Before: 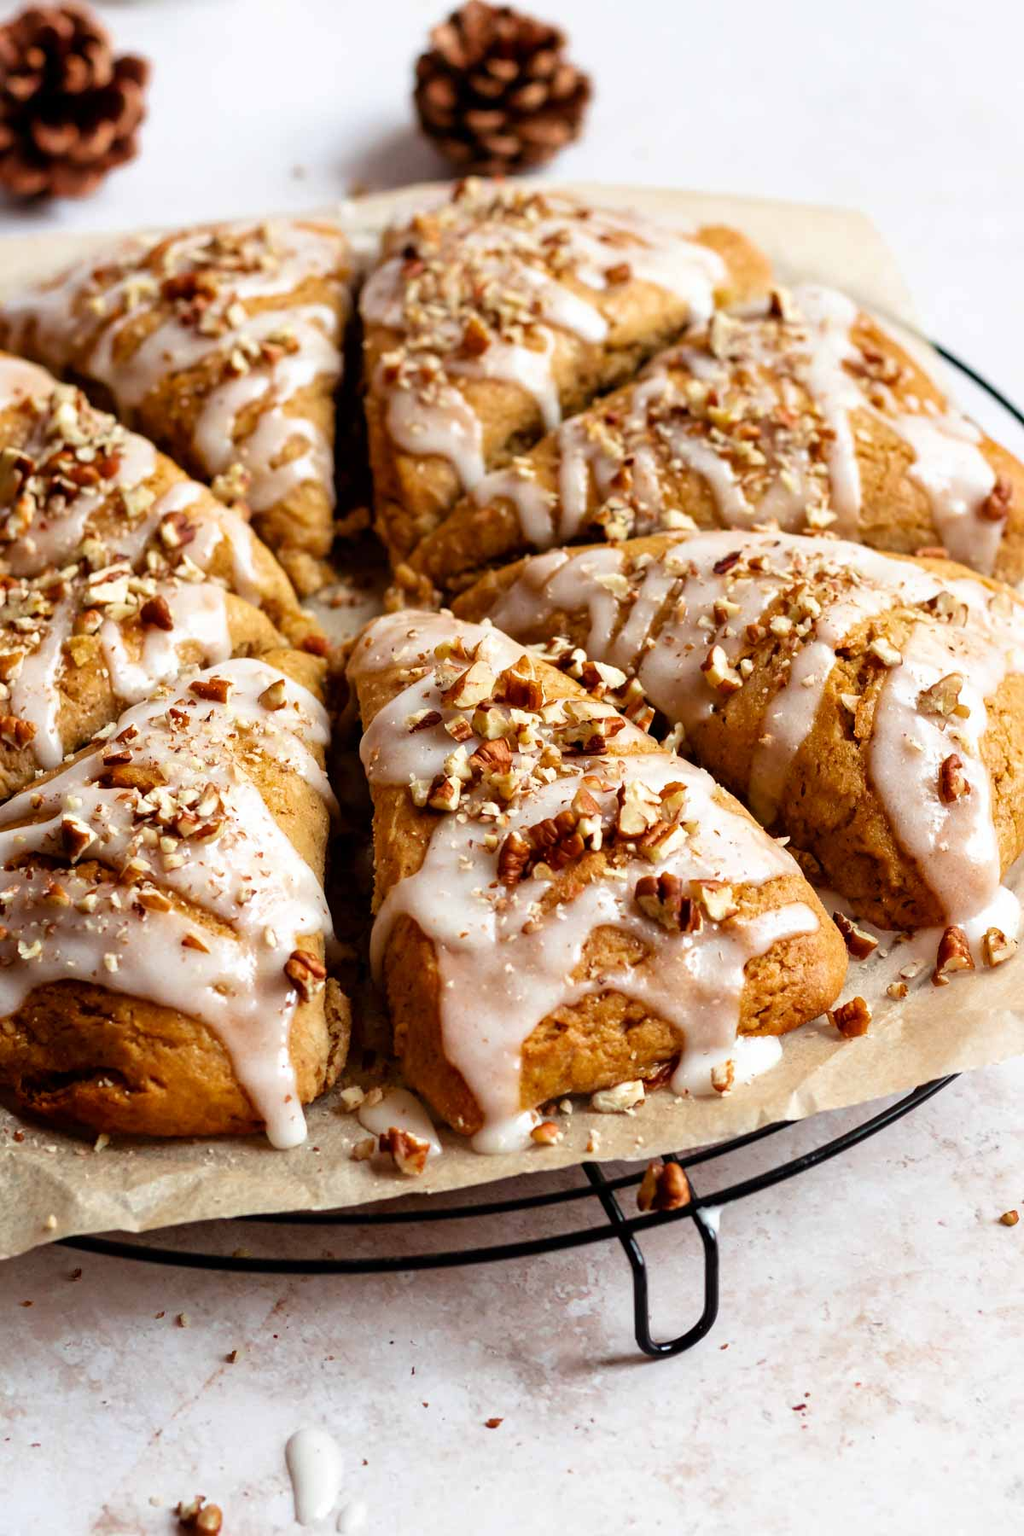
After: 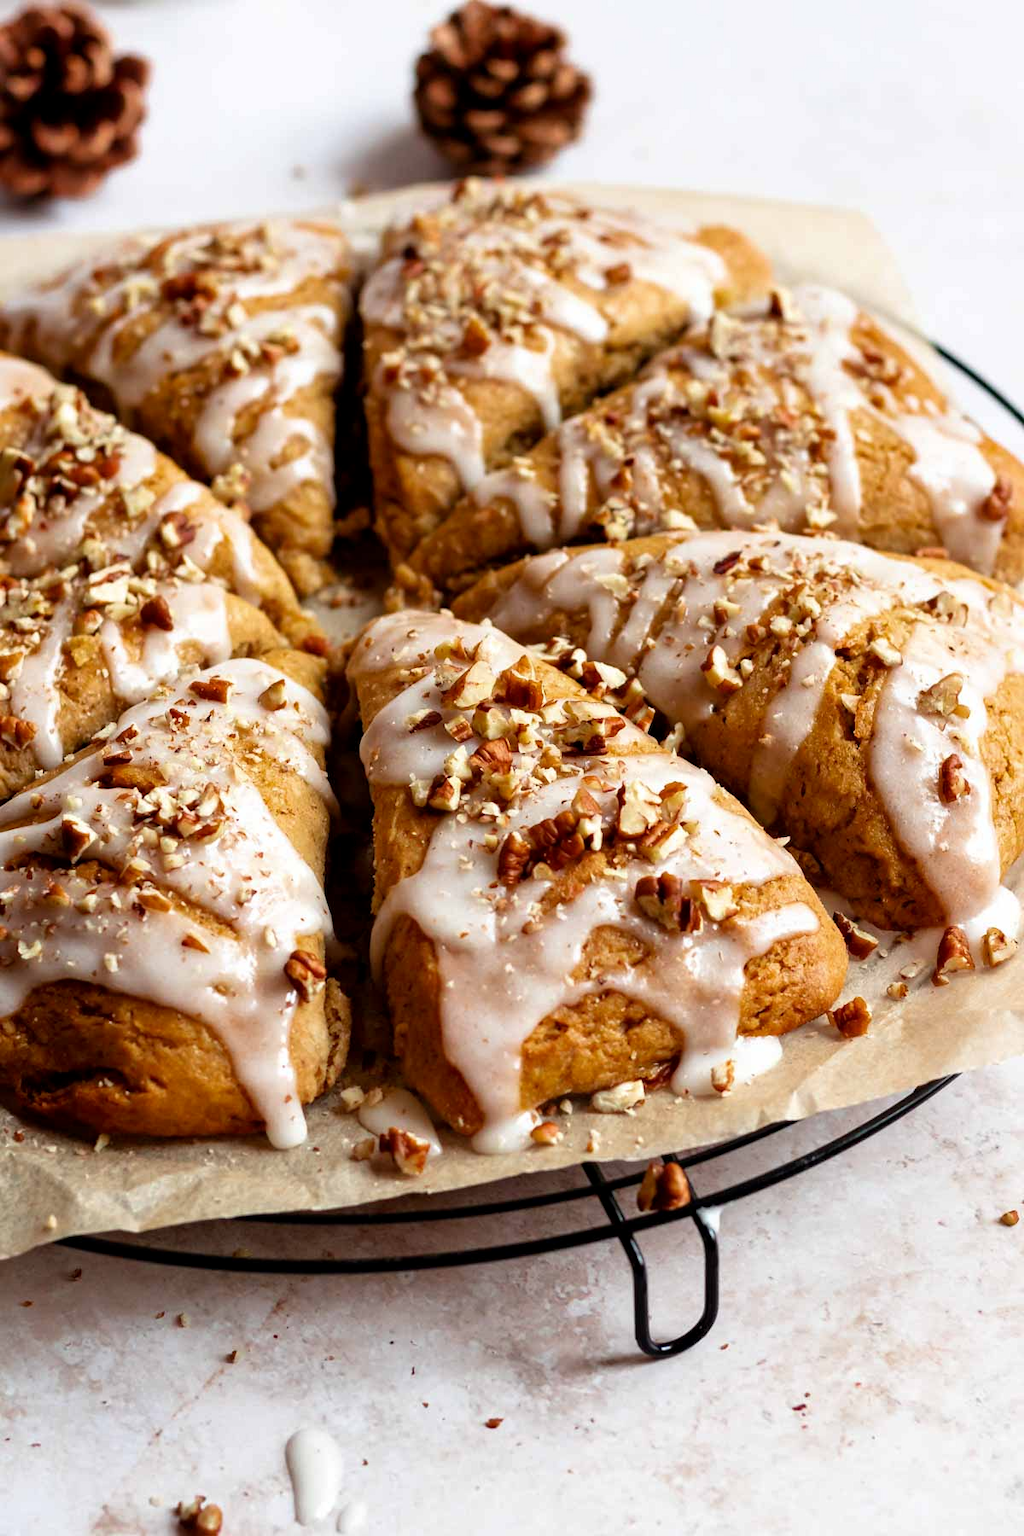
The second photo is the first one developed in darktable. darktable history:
base curve: curves: ch0 [(0, 0) (0.303, 0.277) (1, 1)]
exposure: black level correction 0.001, compensate highlight preservation false
